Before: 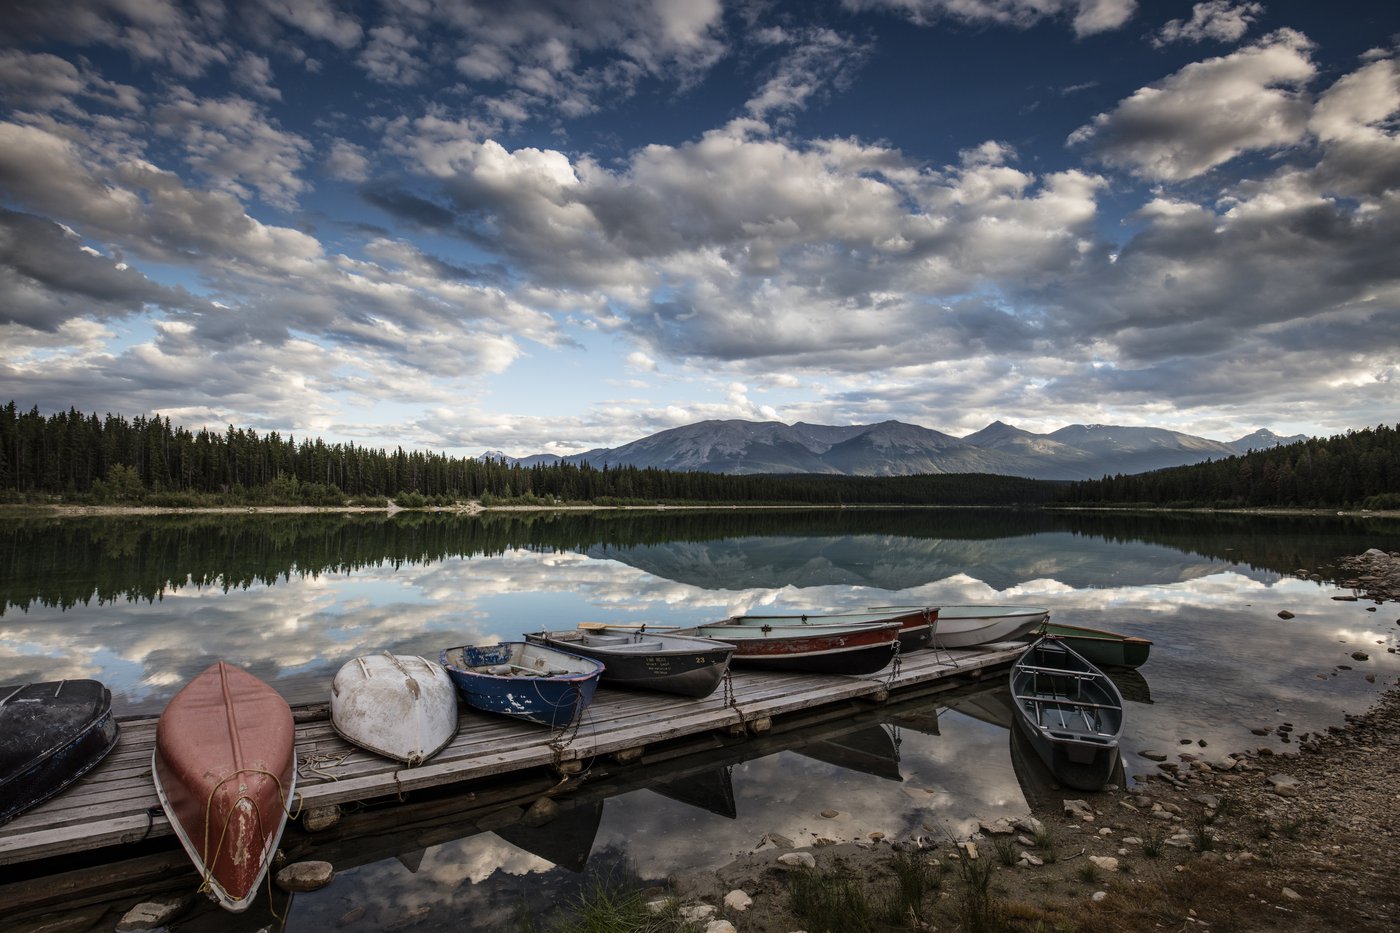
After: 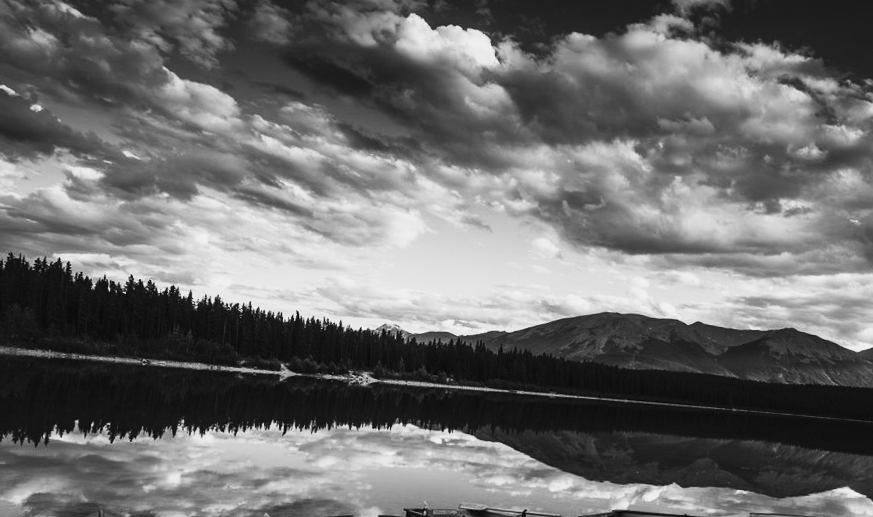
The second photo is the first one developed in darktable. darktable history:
crop and rotate: angle -4.99°, left 2.122%, top 6.945%, right 27.566%, bottom 30.519%
base curve: curves: ch0 [(0, 0) (0.012, 0.01) (0.073, 0.168) (0.31, 0.711) (0.645, 0.957) (1, 1)], preserve colors none
monochrome: on, module defaults
color balance rgb: perceptual saturation grading › global saturation 20%, global vibrance 20%
contrast brightness saturation: contrast 0.57, brightness 0.57, saturation -0.34
exposure: exposure -2.446 EV, compensate highlight preservation false
white balance: red 0.98, blue 1.034
